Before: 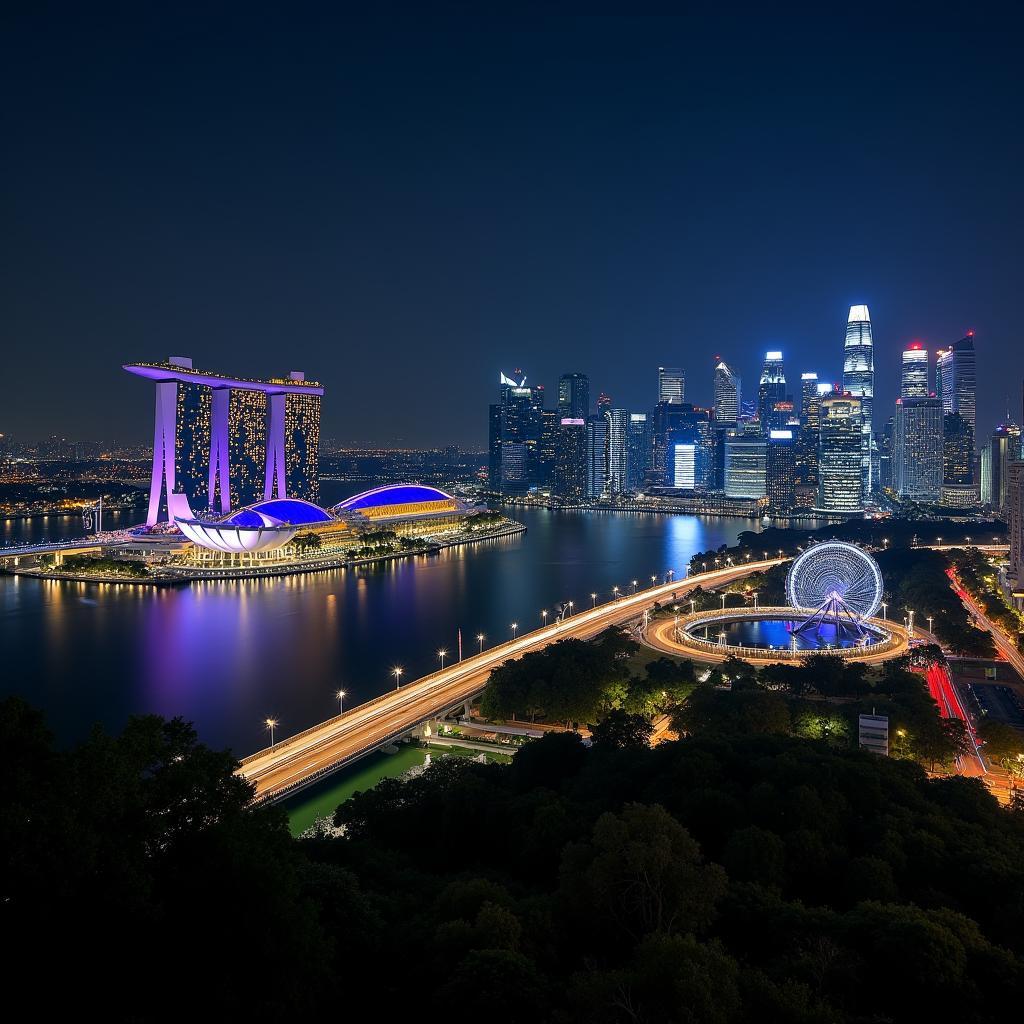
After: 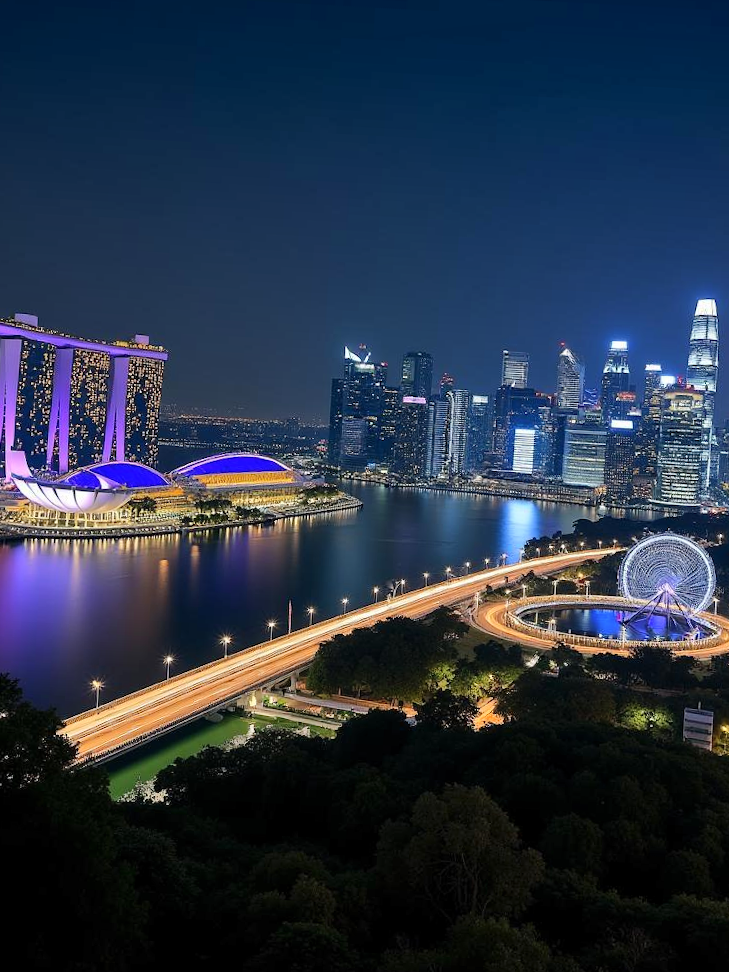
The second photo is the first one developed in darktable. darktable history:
shadows and highlights: radius 107.6, shadows 40.57, highlights -72.07, low approximation 0.01, soften with gaussian
crop and rotate: angle -3.11°, left 14.202%, top 0.031%, right 10.847%, bottom 0.023%
